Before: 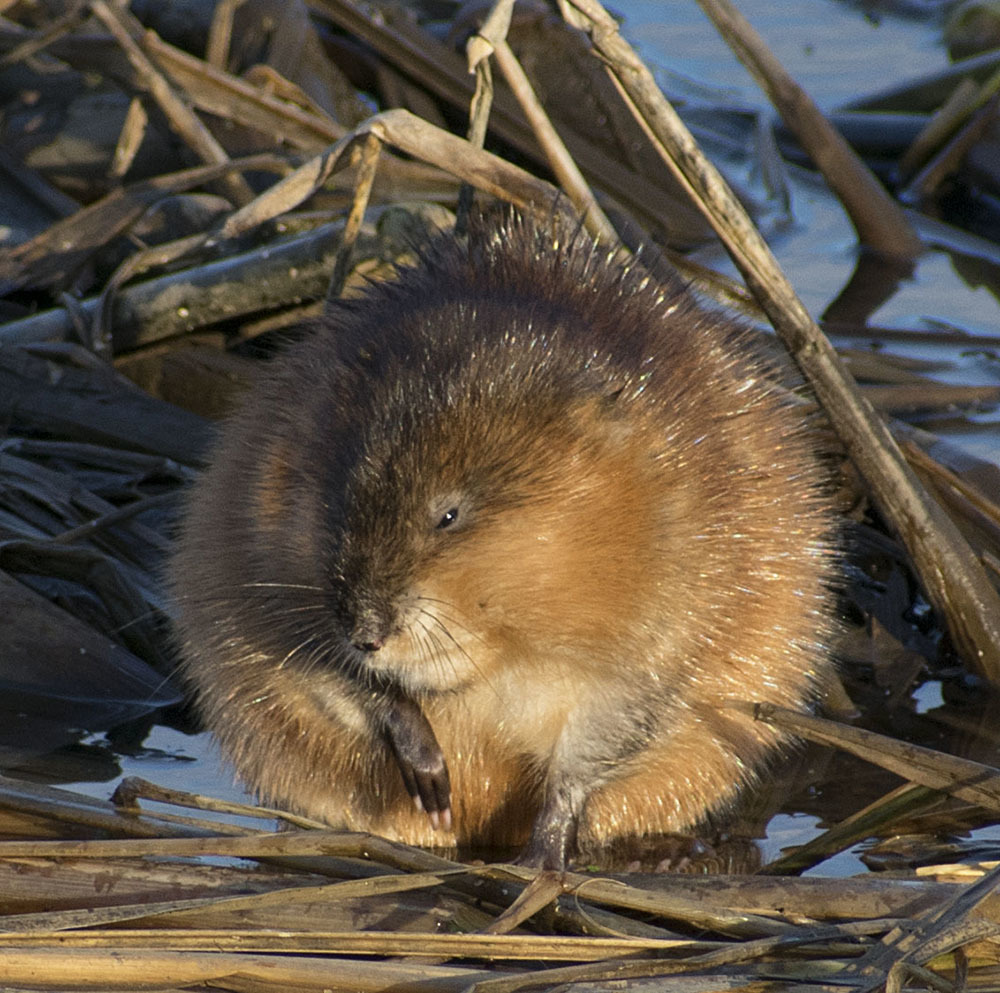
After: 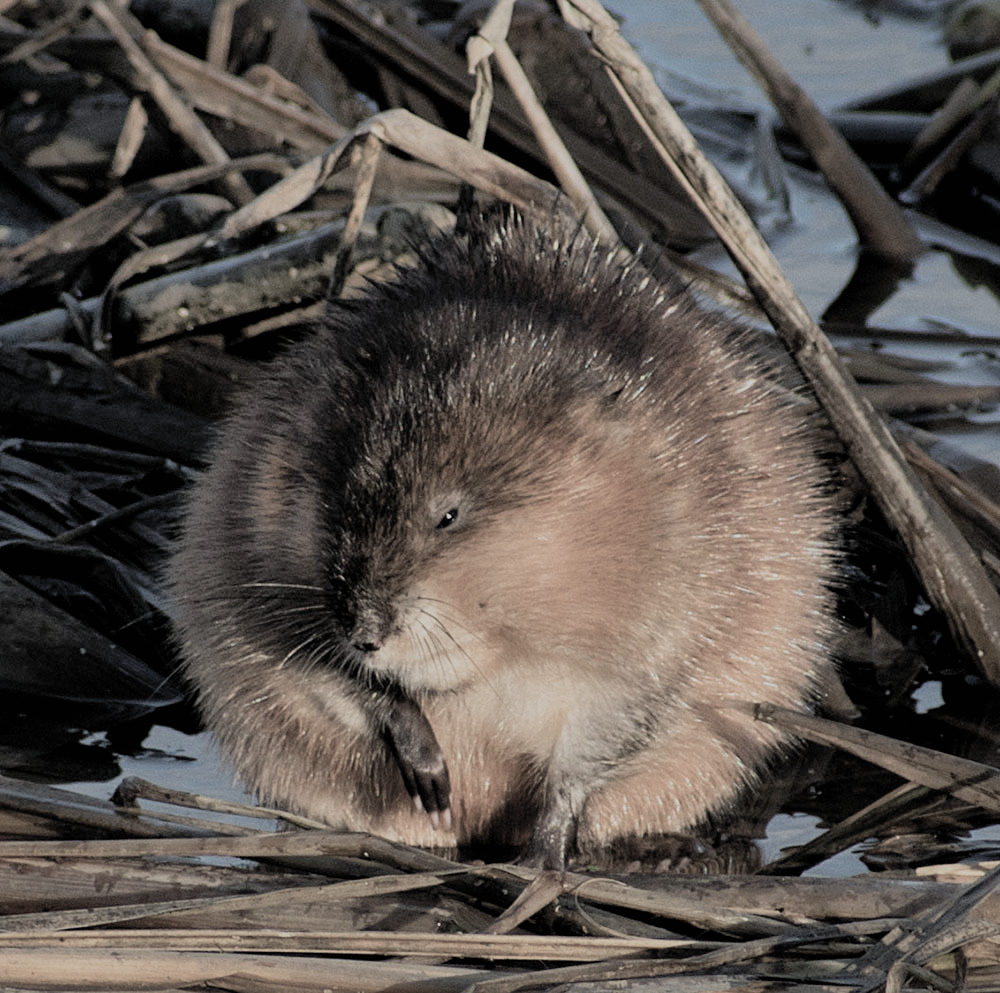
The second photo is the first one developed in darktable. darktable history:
shadows and highlights: on, module defaults
filmic rgb: black relative exposure -5.1 EV, white relative exposure 3.51 EV, hardness 3.19, contrast 1.192, highlights saturation mix -30.42%, preserve chrominance RGB euclidean norm, color science v5 (2021), contrast in shadows safe, contrast in highlights safe
